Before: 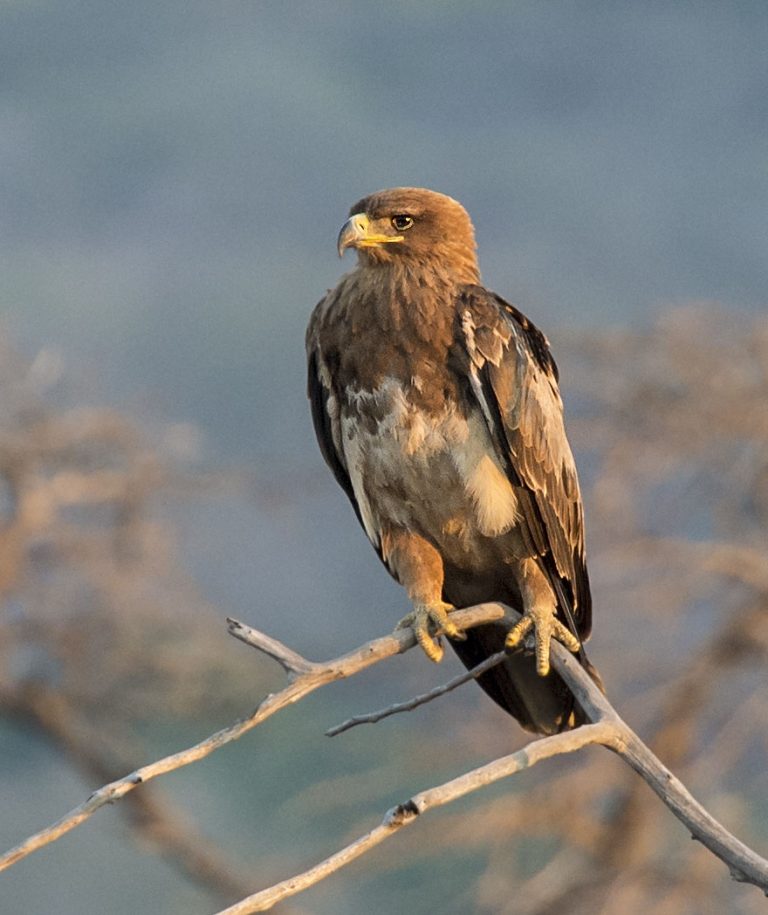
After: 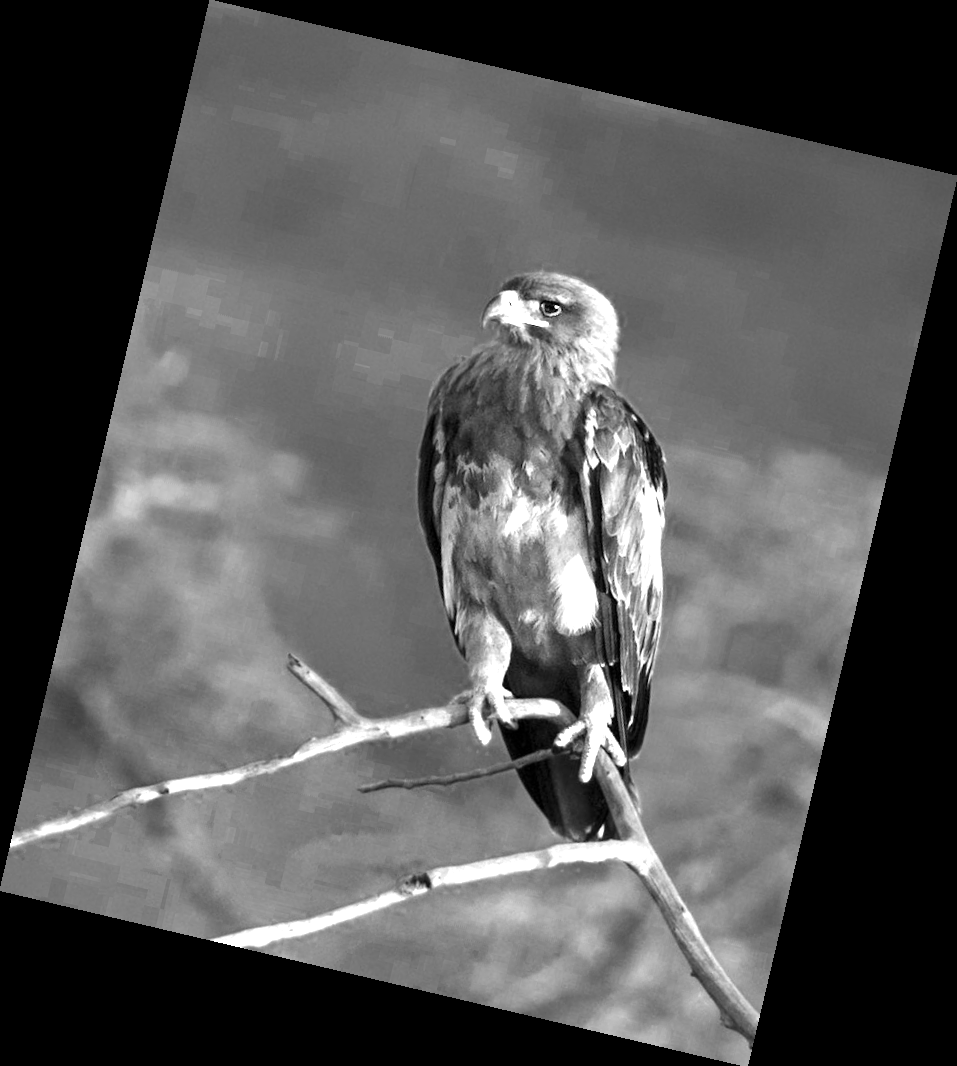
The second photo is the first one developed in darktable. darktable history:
color zones: curves: ch0 [(0, 0.554) (0.146, 0.662) (0.293, 0.86) (0.503, 0.774) (0.637, 0.106) (0.74, 0.072) (0.866, 0.488) (0.998, 0.569)]; ch1 [(0, 0) (0.143, 0) (0.286, 0) (0.429, 0) (0.571, 0) (0.714, 0) (0.857, 0)]
rotate and perspective: rotation 13.27°, automatic cropping off
color balance rgb: perceptual saturation grading › global saturation 25%, global vibrance 20%
